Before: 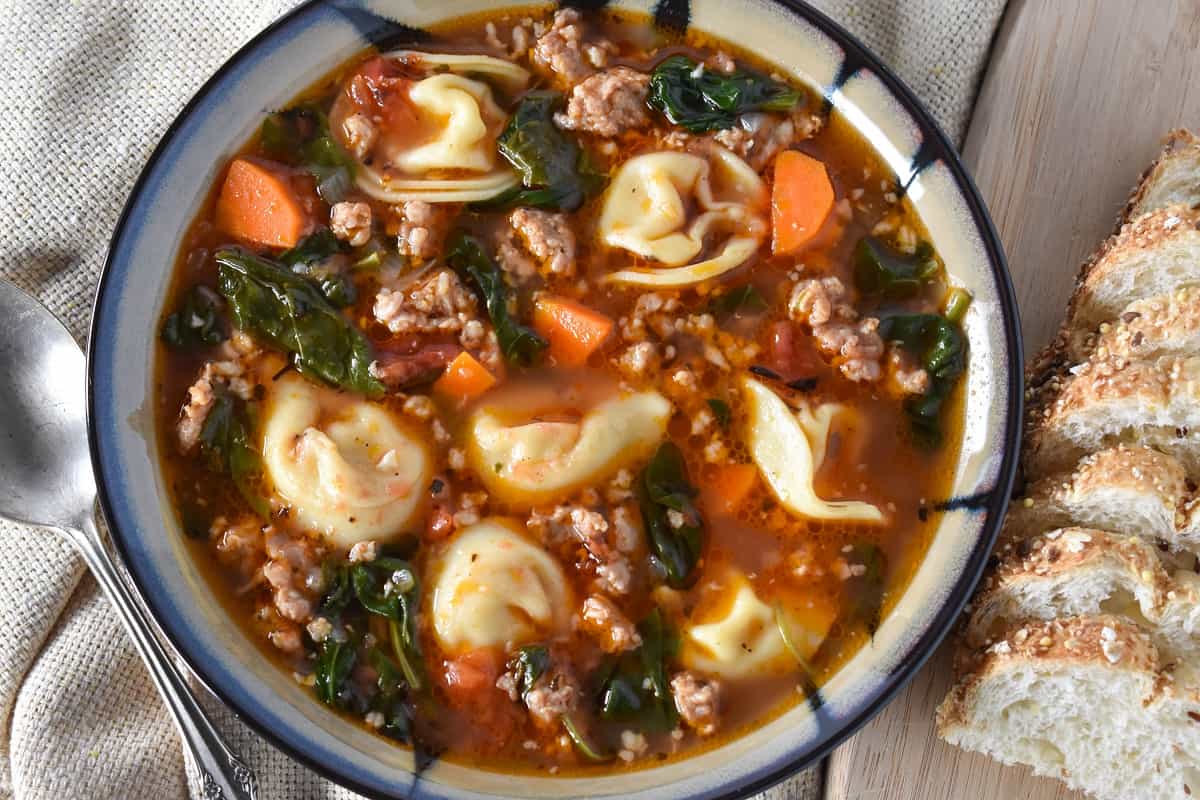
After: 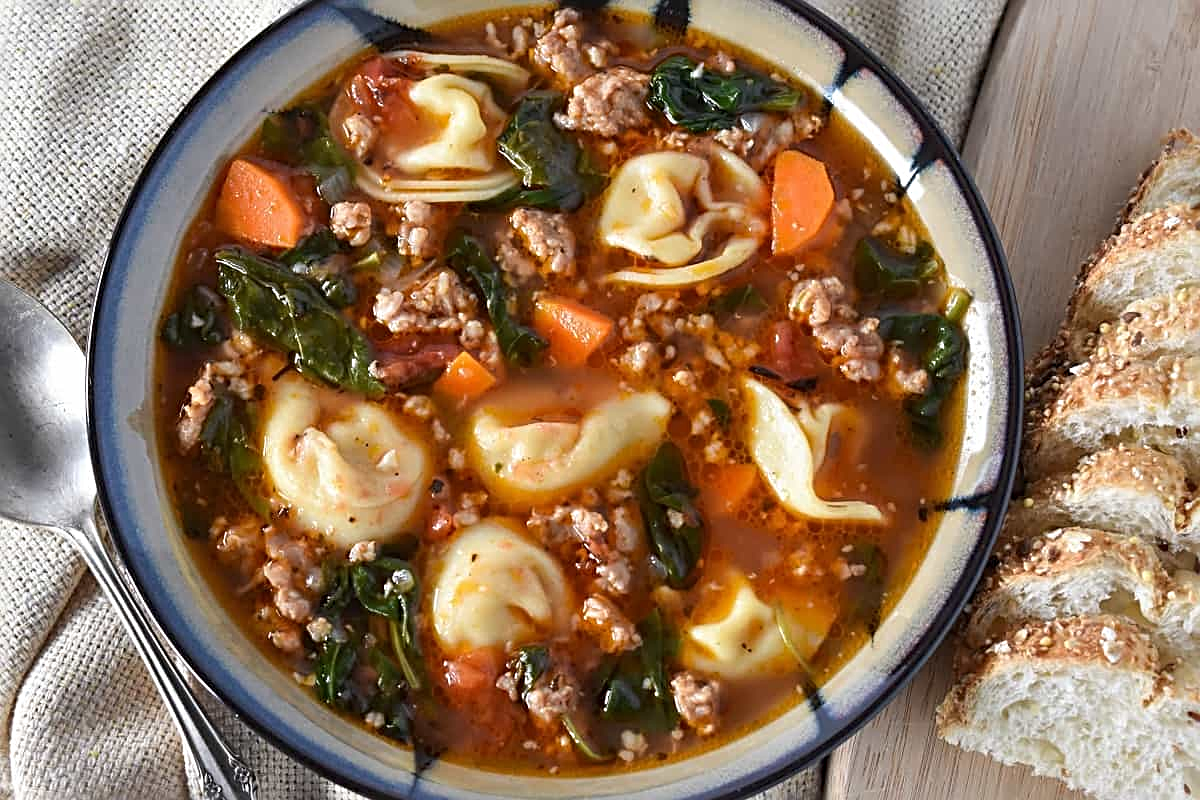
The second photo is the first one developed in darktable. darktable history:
sharpen: radius 3.116
